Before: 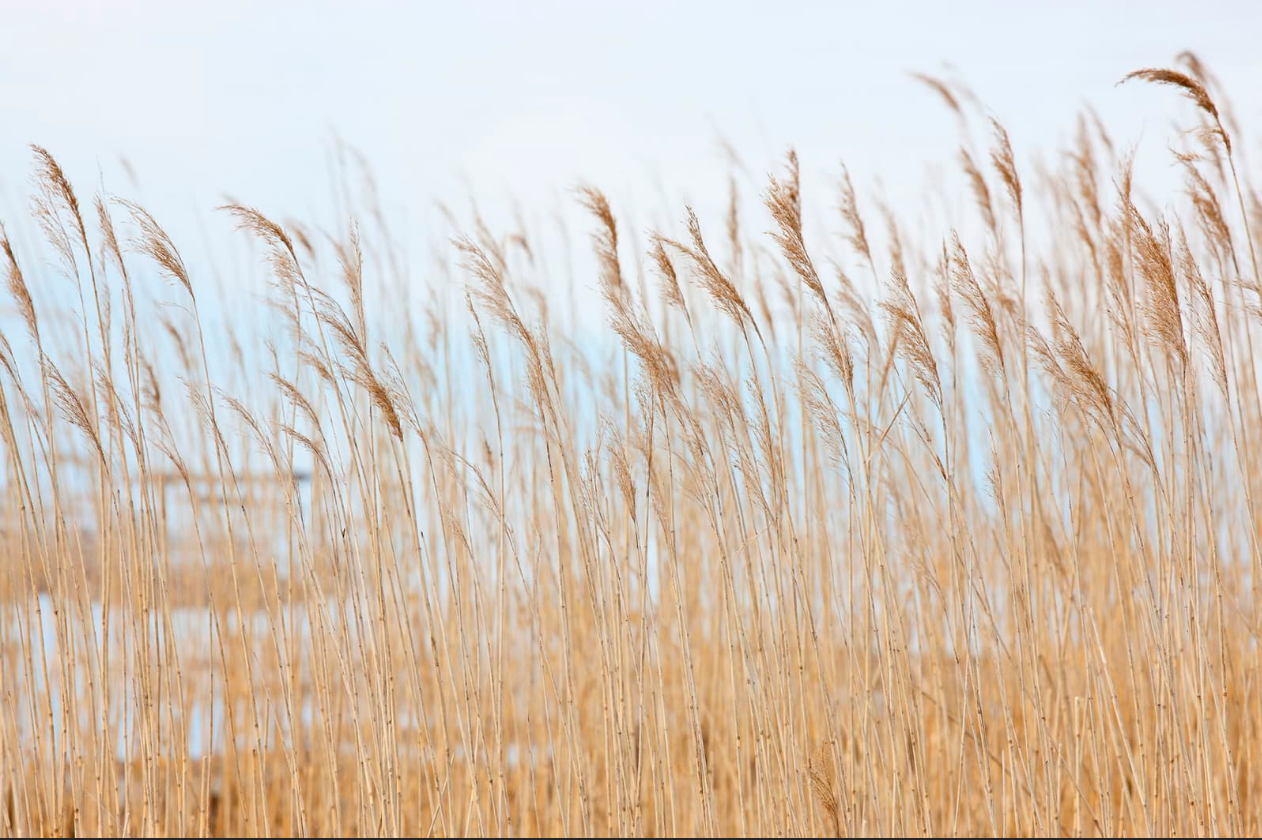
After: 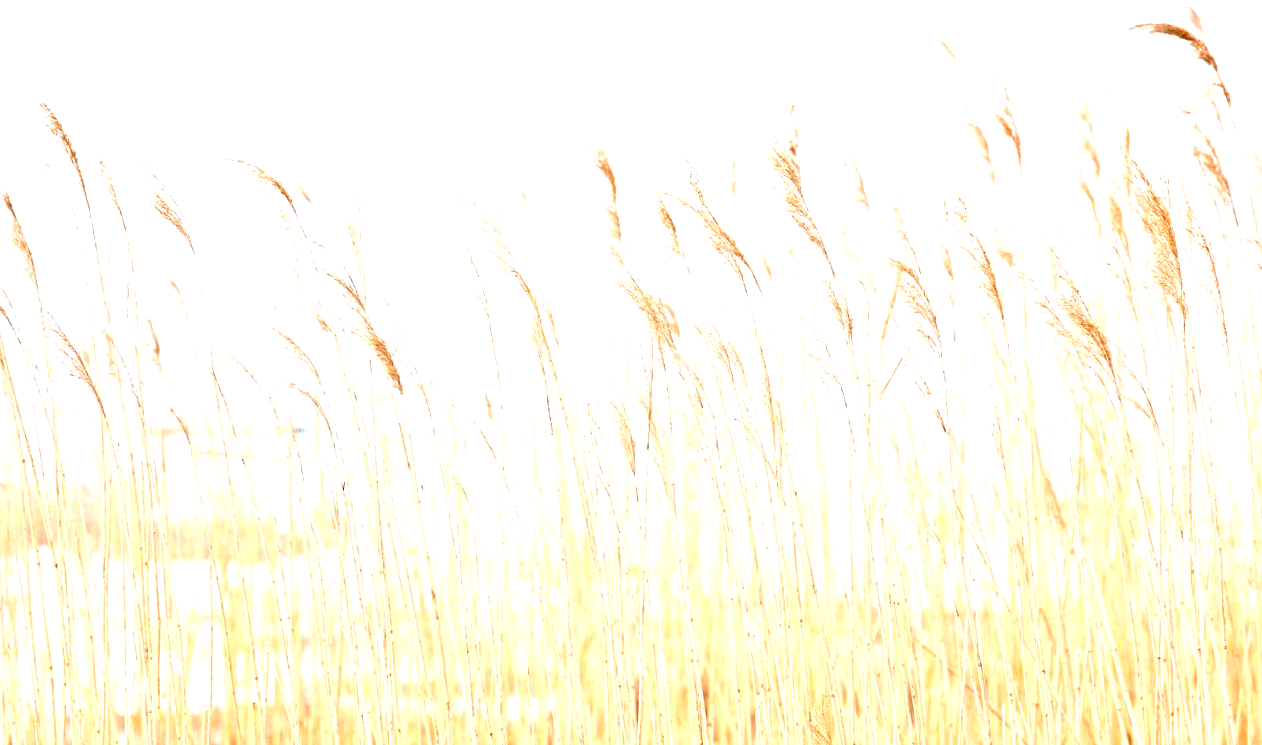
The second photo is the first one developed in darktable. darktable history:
exposure: black level correction 0, exposure 1.388 EV, compensate exposure bias true, compensate highlight preservation false
crop and rotate: top 5.609%, bottom 5.609%
